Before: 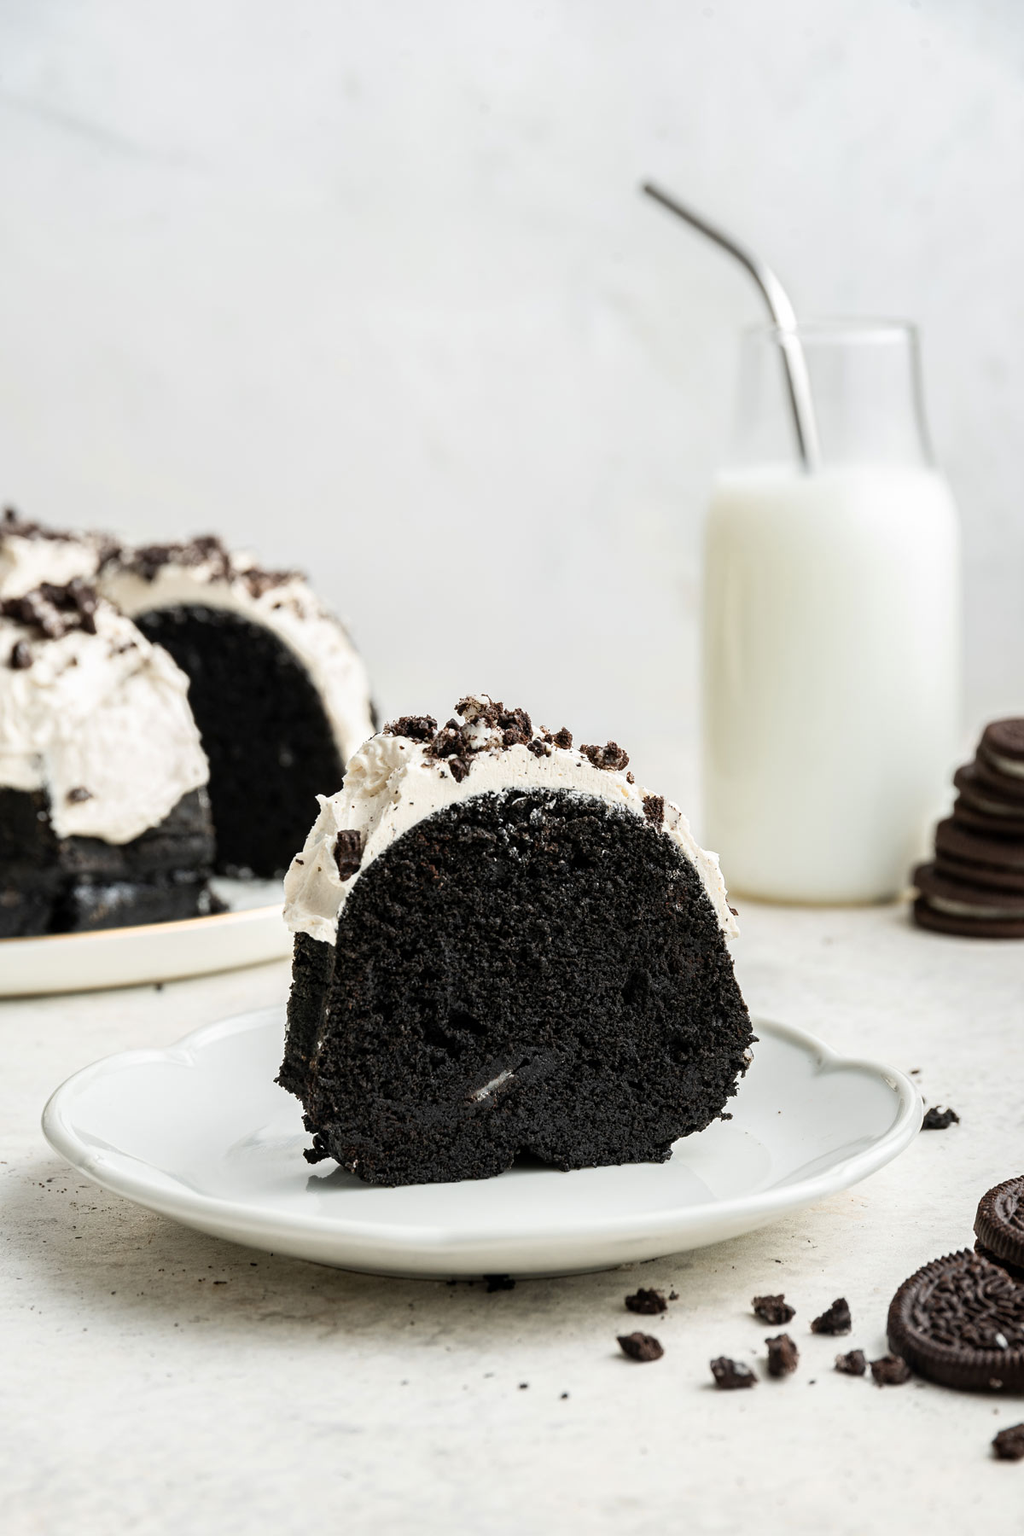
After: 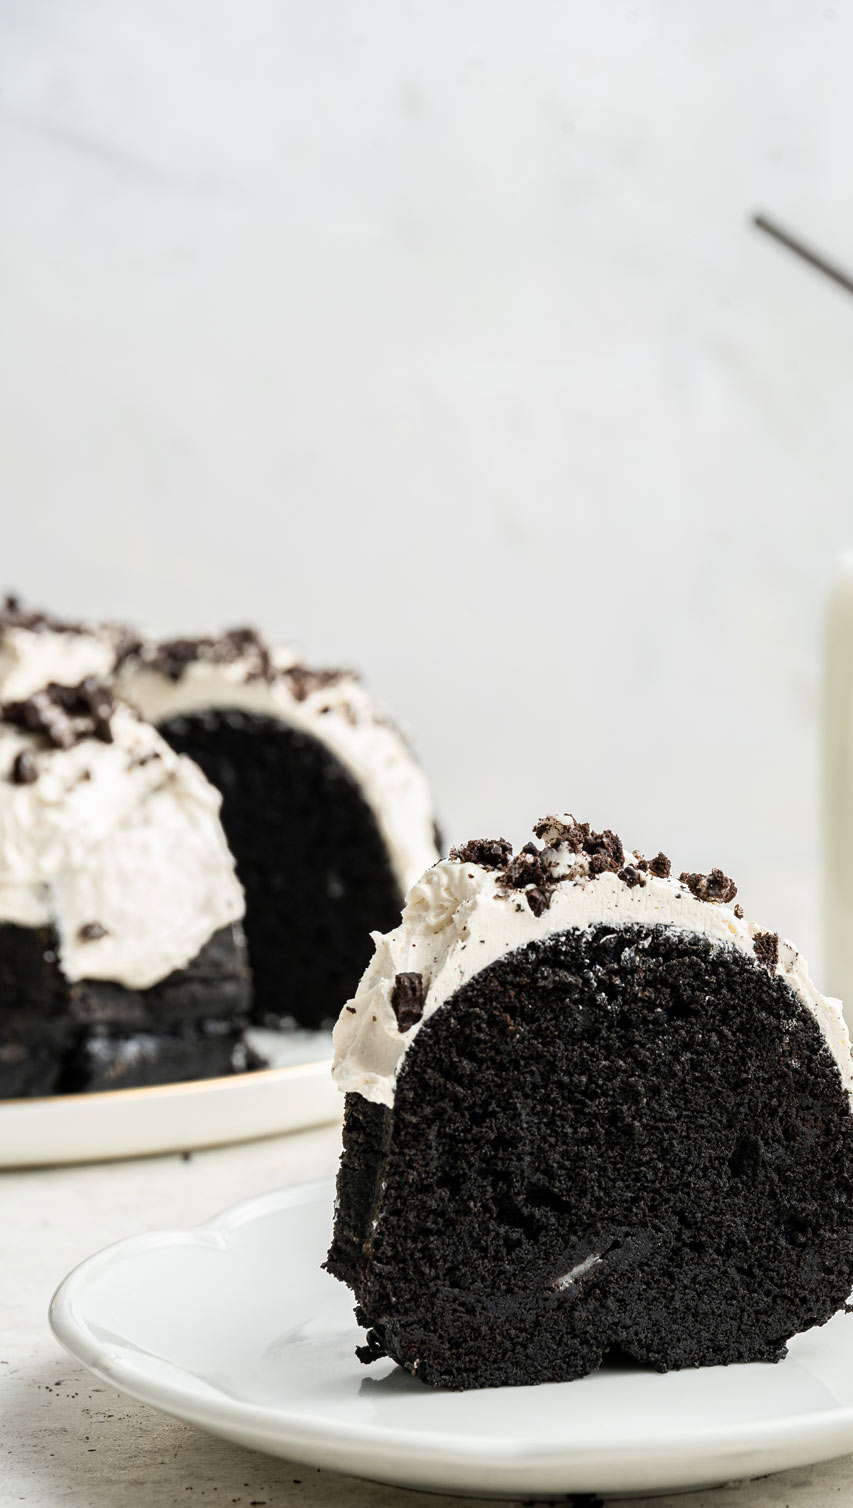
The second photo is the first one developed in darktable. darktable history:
crop: right 28.875%, bottom 16.188%
